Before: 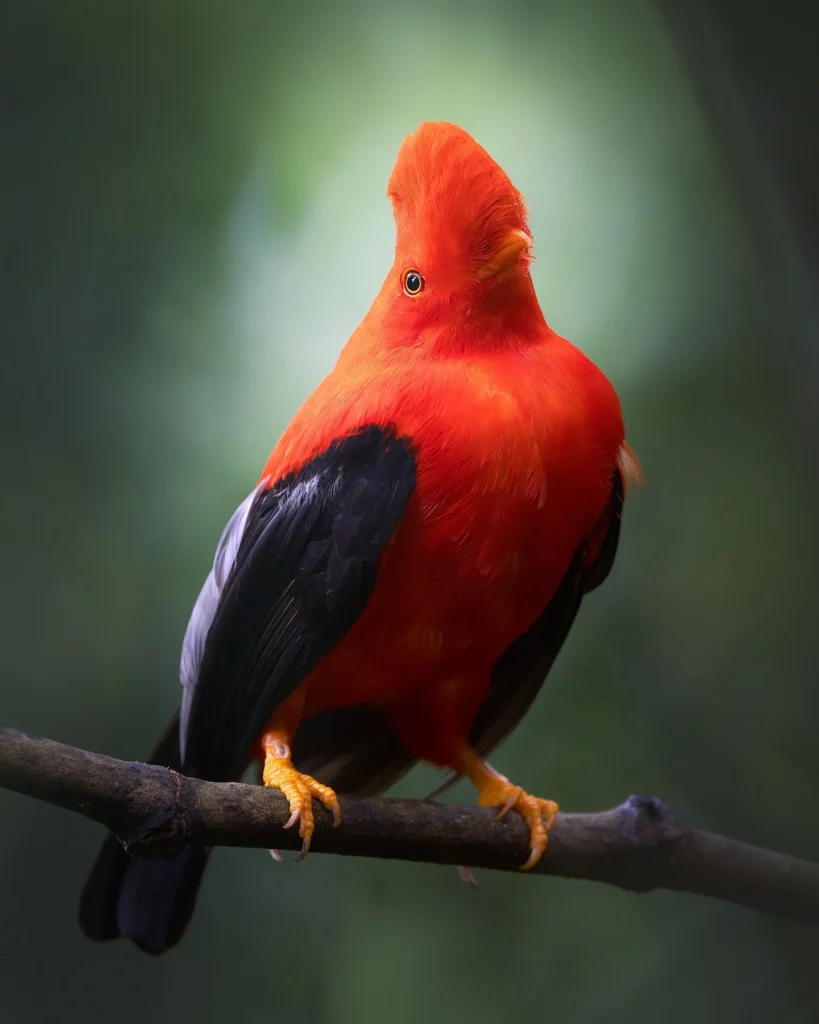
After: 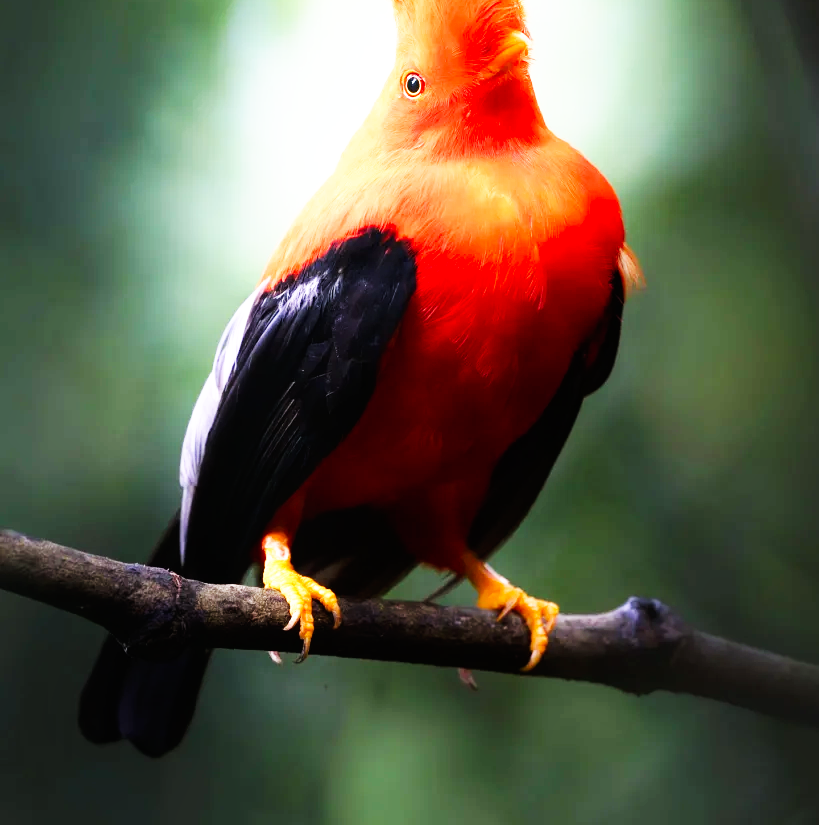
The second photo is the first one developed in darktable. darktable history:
crop and rotate: top 19.428%
tone equalizer: -8 EV -0.72 EV, -7 EV -0.691 EV, -6 EV -0.607 EV, -5 EV -0.42 EV, -3 EV 0.37 EV, -2 EV 0.6 EV, -1 EV 0.689 EV, +0 EV 0.754 EV
base curve: curves: ch0 [(0, 0) (0.007, 0.004) (0.027, 0.03) (0.046, 0.07) (0.207, 0.54) (0.442, 0.872) (0.673, 0.972) (1, 1)], preserve colors none
